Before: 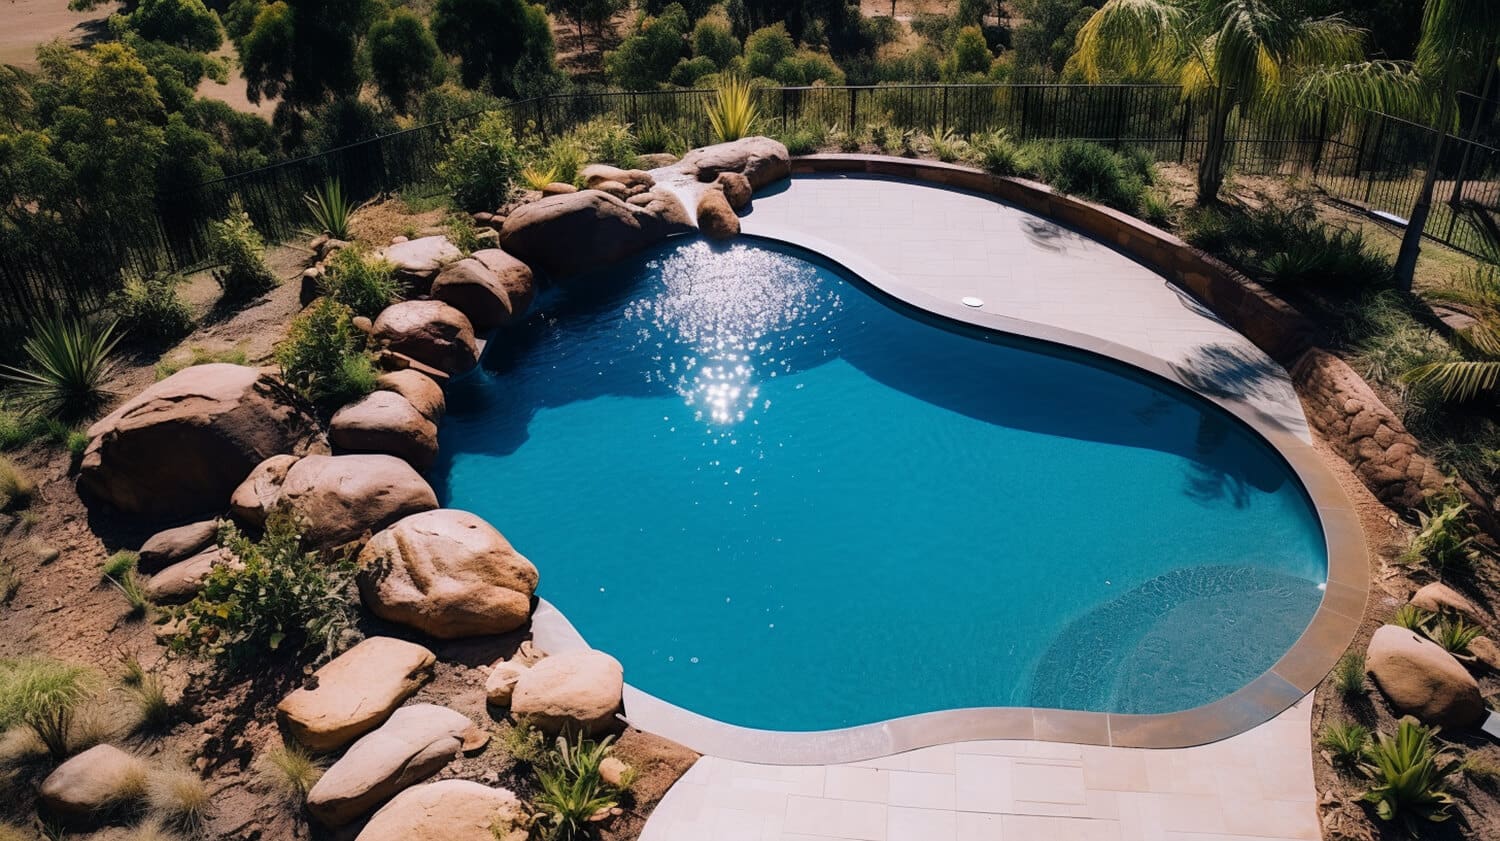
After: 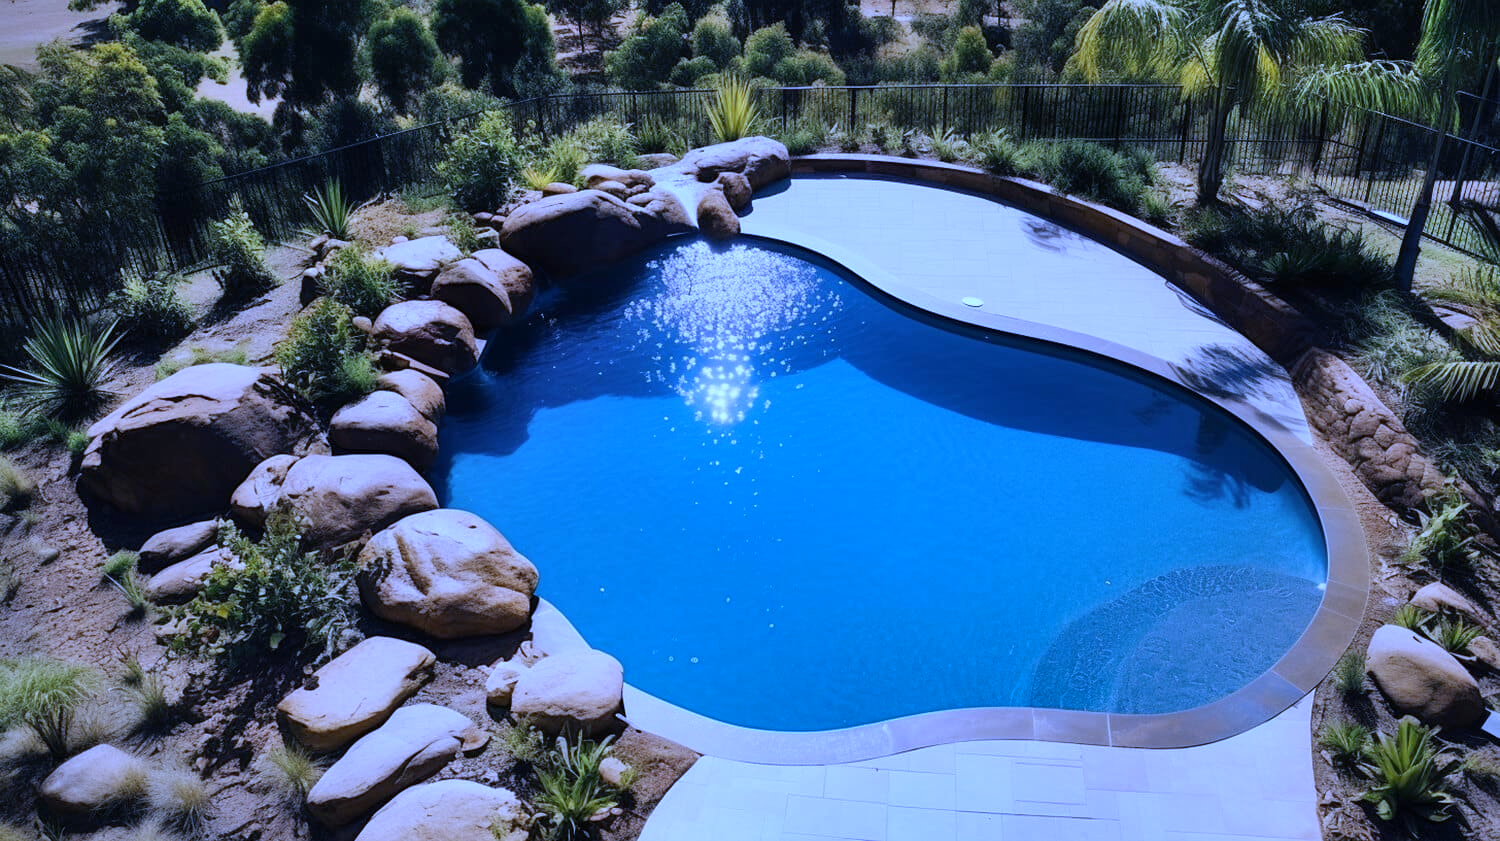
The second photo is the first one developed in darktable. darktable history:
white balance: red 0.766, blue 1.537
shadows and highlights: low approximation 0.01, soften with gaussian
